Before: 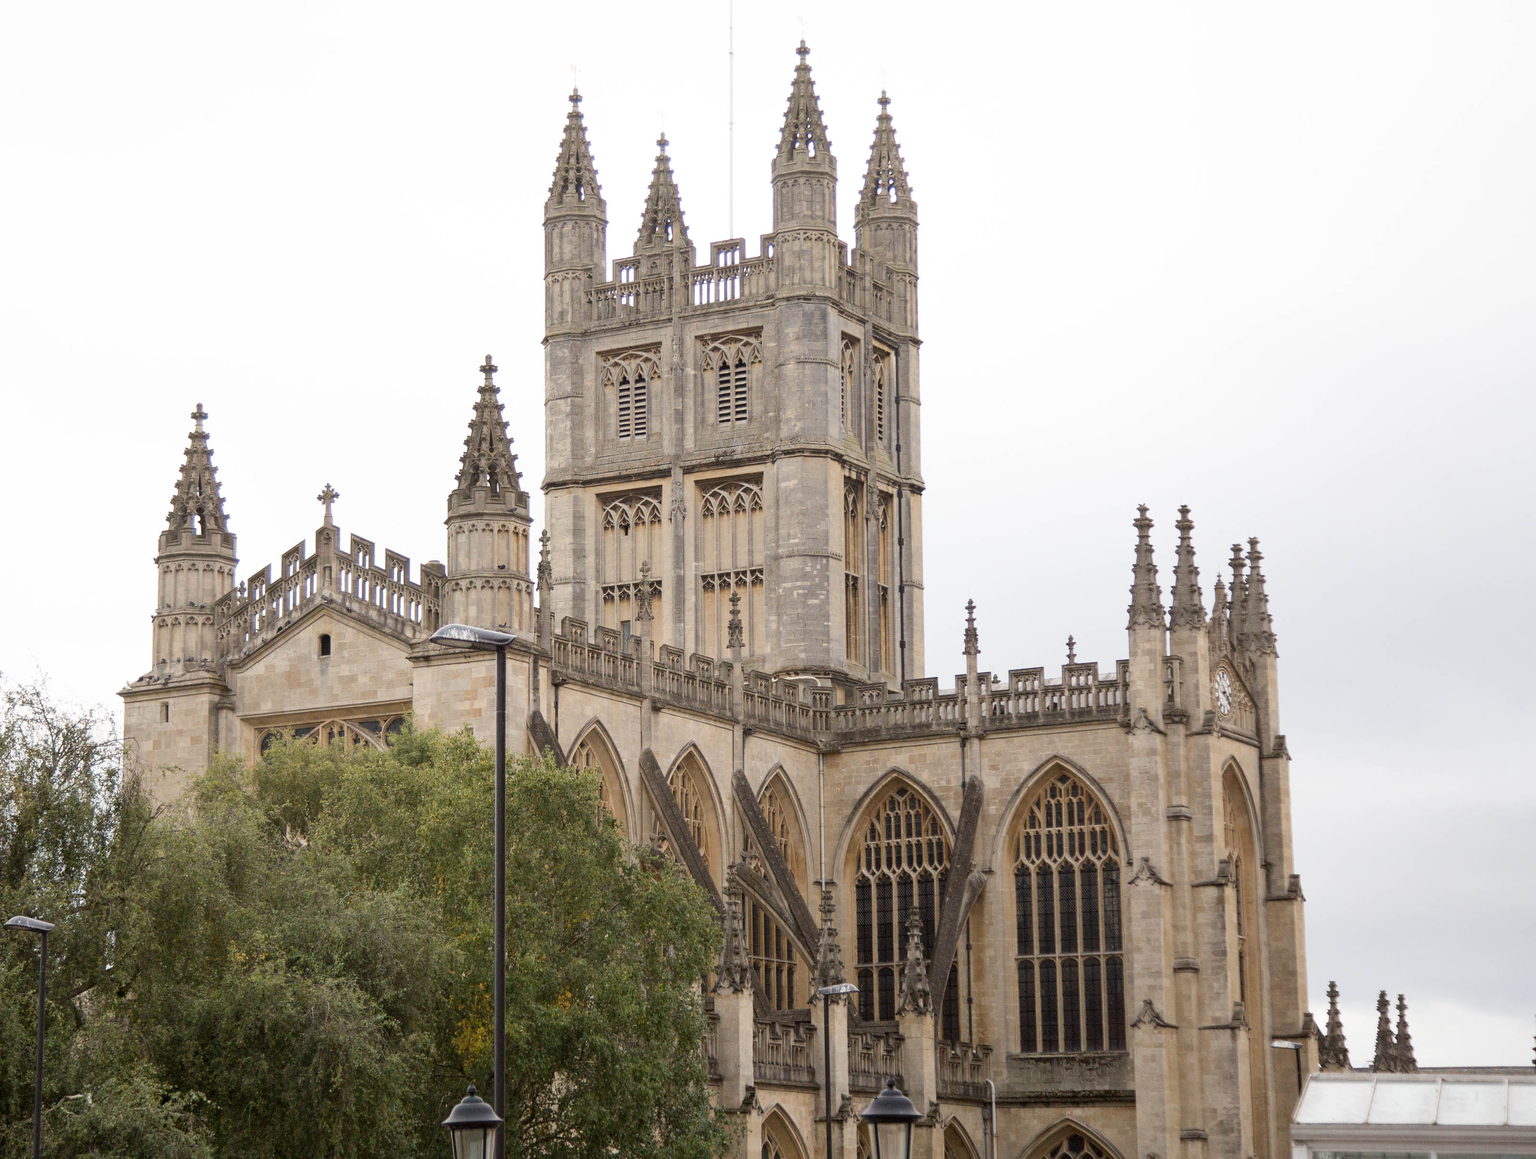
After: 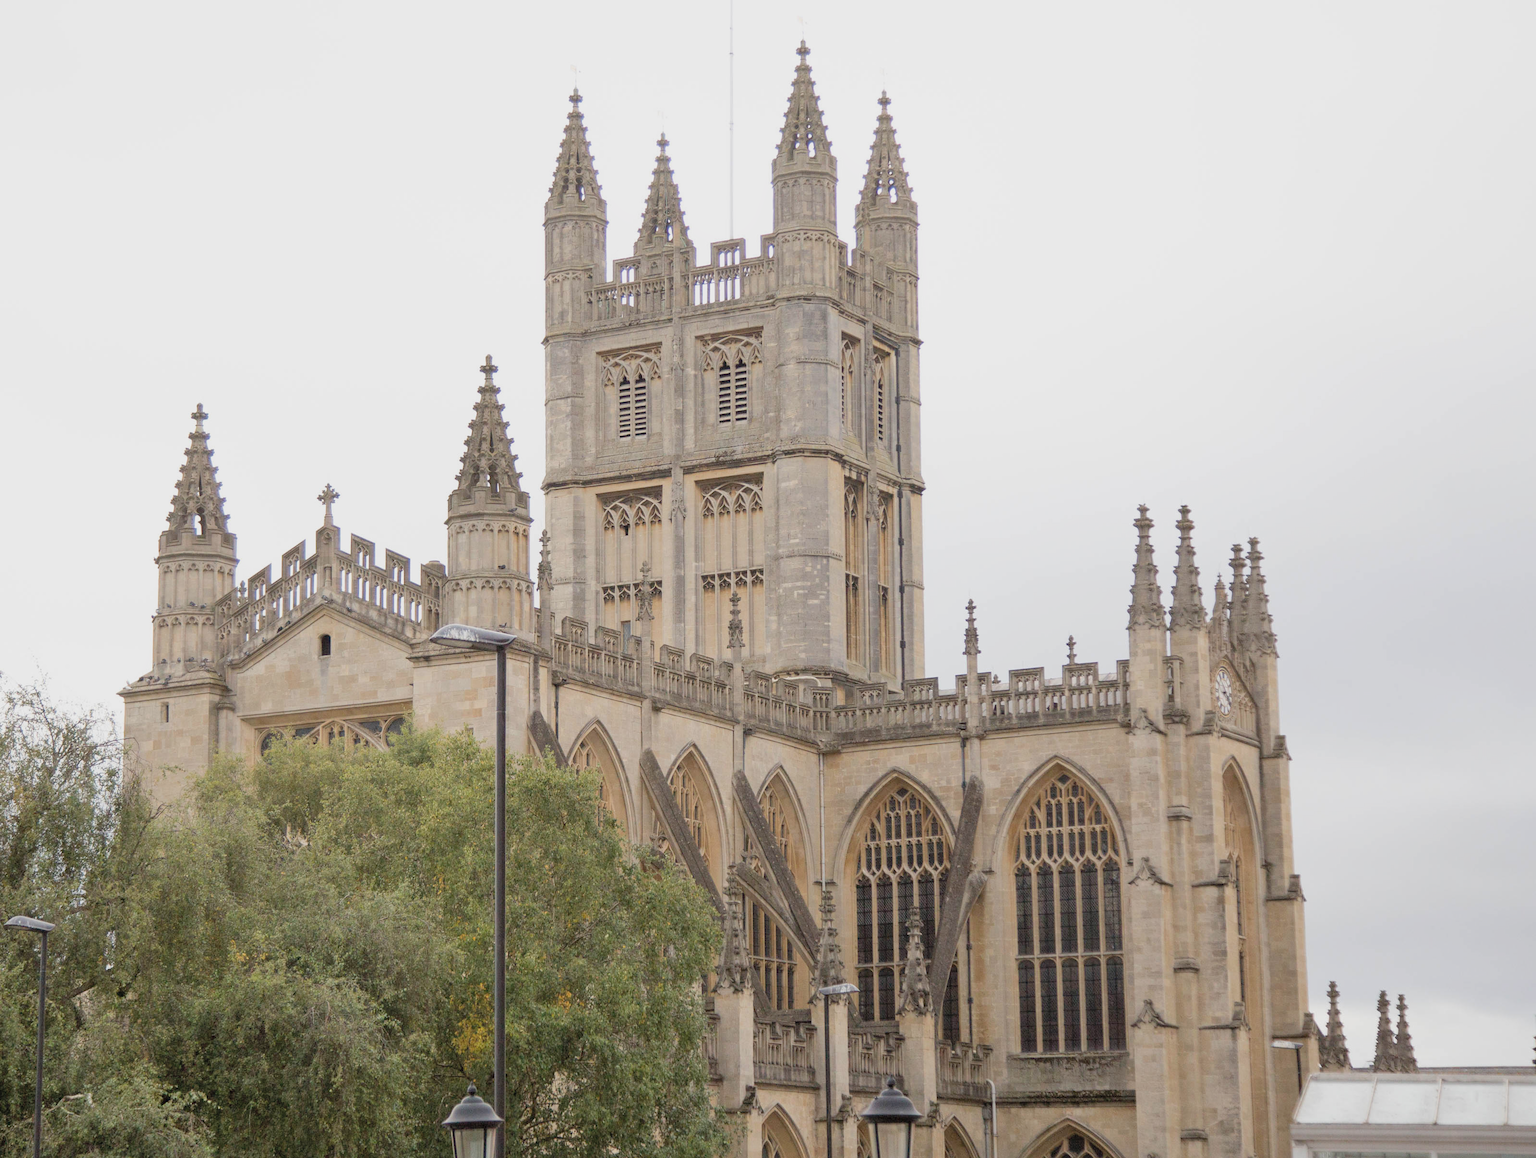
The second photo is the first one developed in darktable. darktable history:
contrast brightness saturation: brightness 0.15
tone equalizer: -8 EV 0.25 EV, -7 EV 0.417 EV, -6 EV 0.417 EV, -5 EV 0.25 EV, -3 EV -0.25 EV, -2 EV -0.417 EV, -1 EV -0.417 EV, +0 EV -0.25 EV, edges refinement/feathering 500, mask exposure compensation -1.57 EV, preserve details guided filter
